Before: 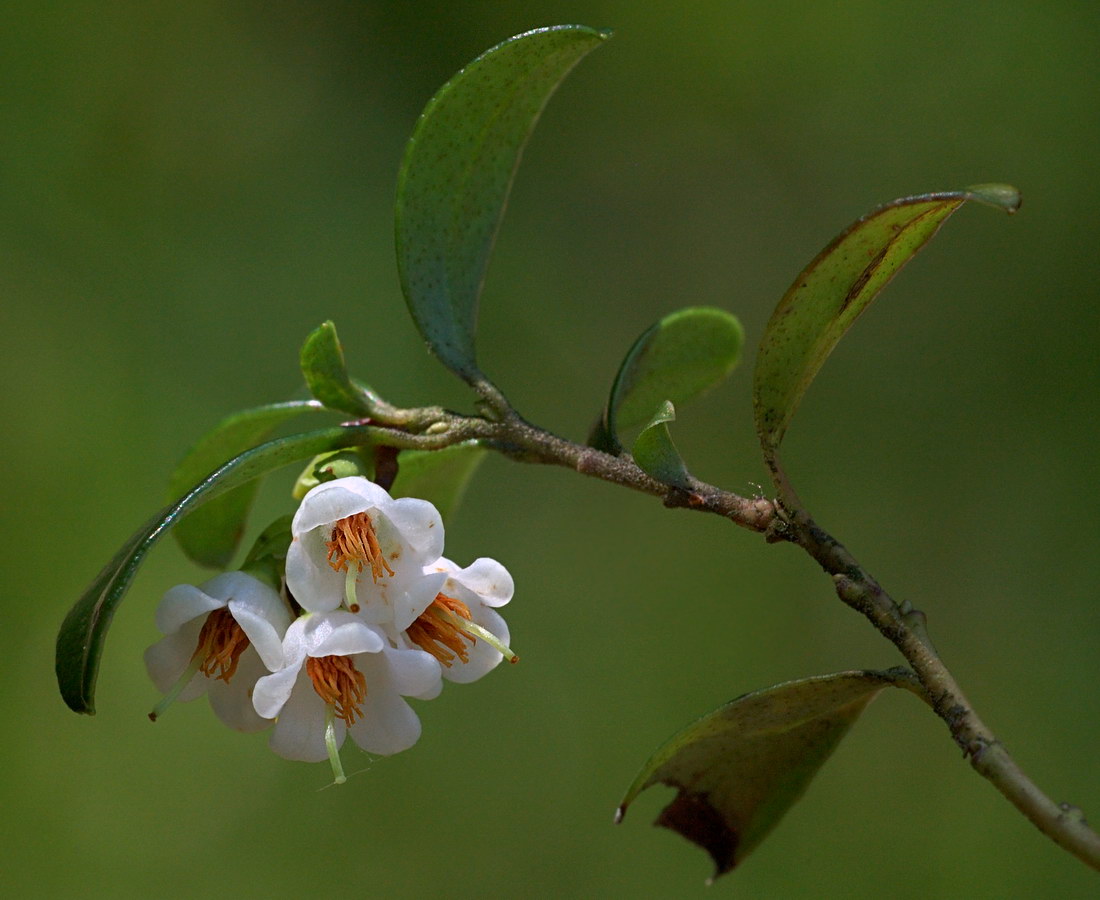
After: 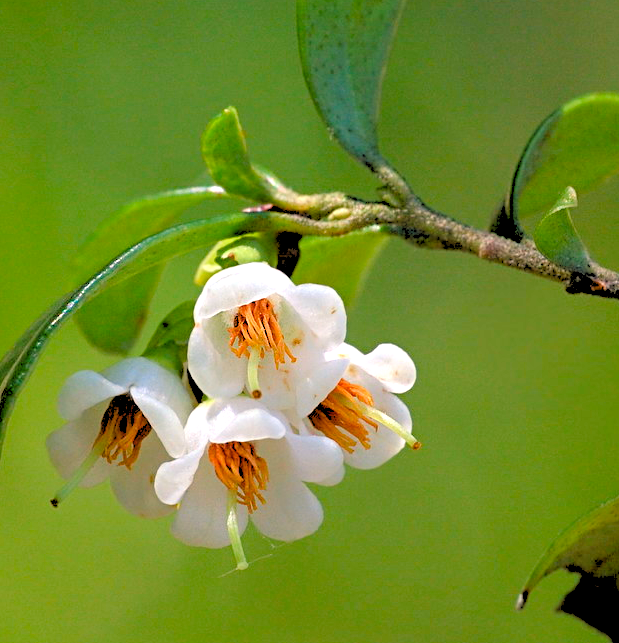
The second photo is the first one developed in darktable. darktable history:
color balance rgb: shadows lift › chroma 2%, shadows lift › hue 219.6°, power › hue 313.2°, highlights gain › chroma 3%, highlights gain › hue 75.6°, global offset › luminance 0.5%, perceptual saturation grading › global saturation 15.33%, perceptual saturation grading › highlights -19.33%, perceptual saturation grading › shadows 20%, global vibrance 20%
exposure: black level correction 0, exposure 0.7 EV, compensate exposure bias true, compensate highlight preservation false
crop: left 8.966%, top 23.852%, right 34.699%, bottom 4.703%
rgb levels: levels [[0.027, 0.429, 0.996], [0, 0.5, 1], [0, 0.5, 1]]
